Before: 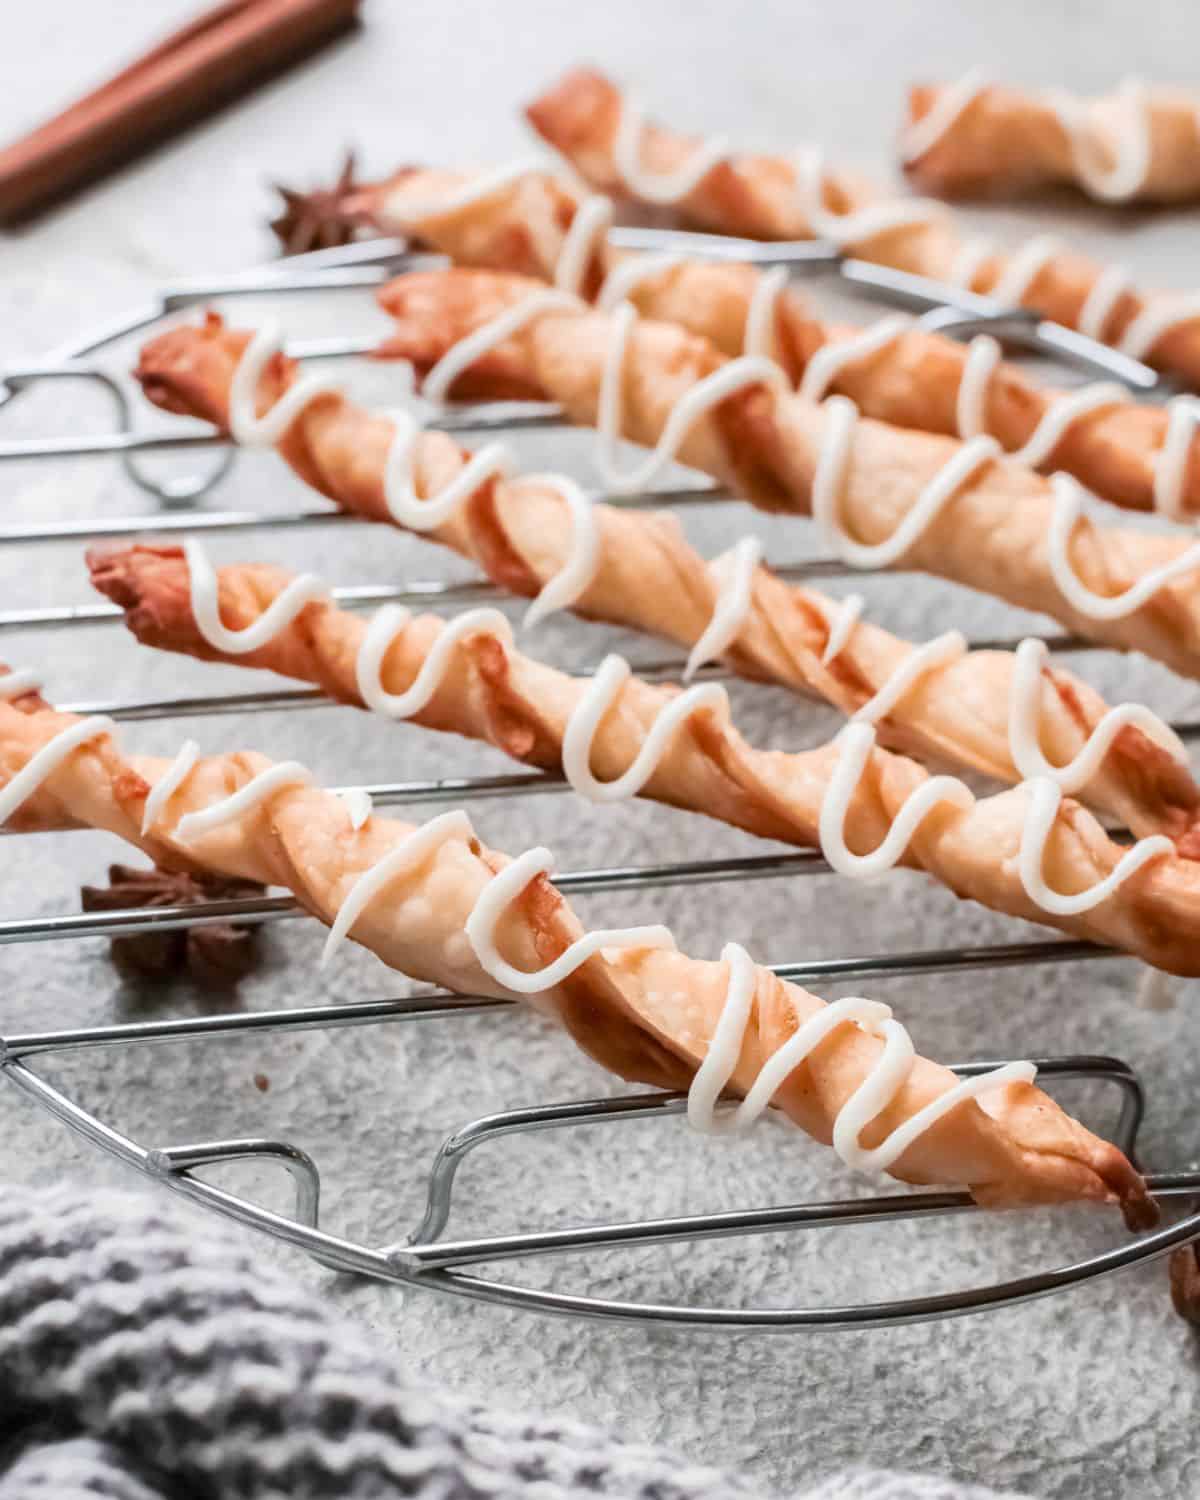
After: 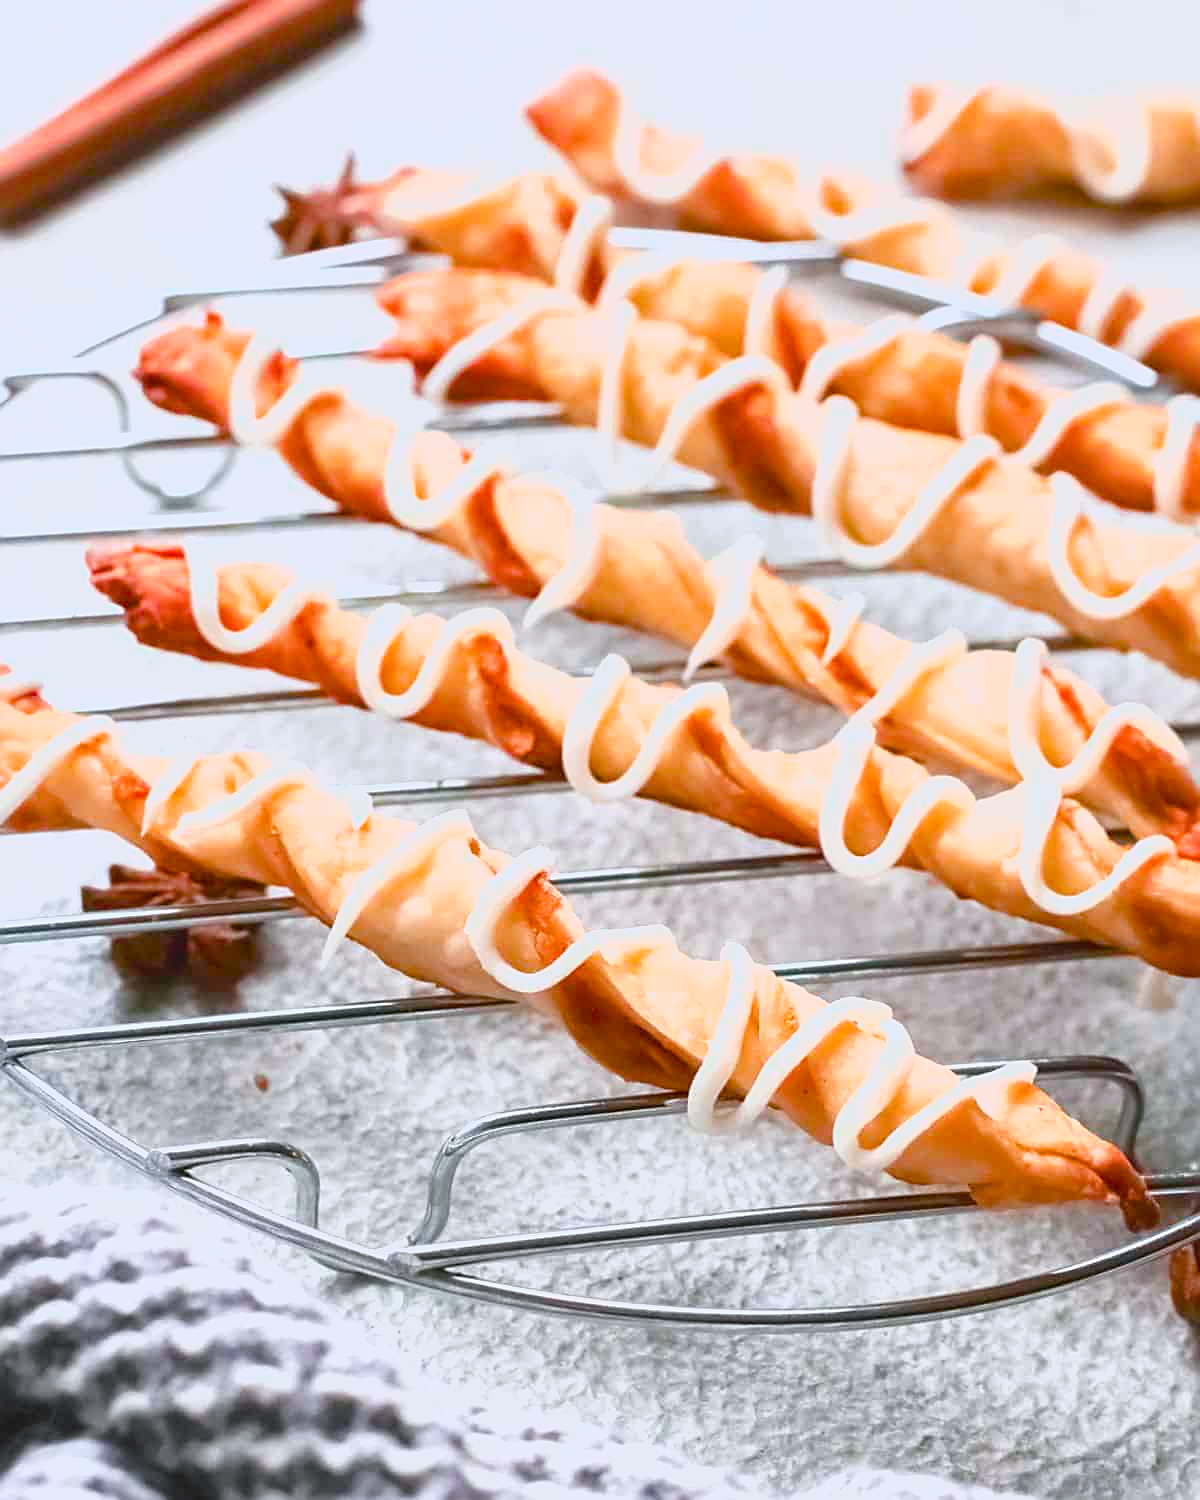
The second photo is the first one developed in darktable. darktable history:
exposure: black level correction 0, exposure 0.7 EV, compensate highlight preservation false
white balance: red 0.98, blue 1.034
sharpen: radius 1.967
color balance rgb: perceptual saturation grading › global saturation 35%, perceptual saturation grading › highlights -30%, perceptual saturation grading › shadows 35%, perceptual brilliance grading › global brilliance 3%, perceptual brilliance grading › highlights -3%, perceptual brilliance grading › shadows 3%
lowpass: radius 0.1, contrast 0.85, saturation 1.1, unbound 0
